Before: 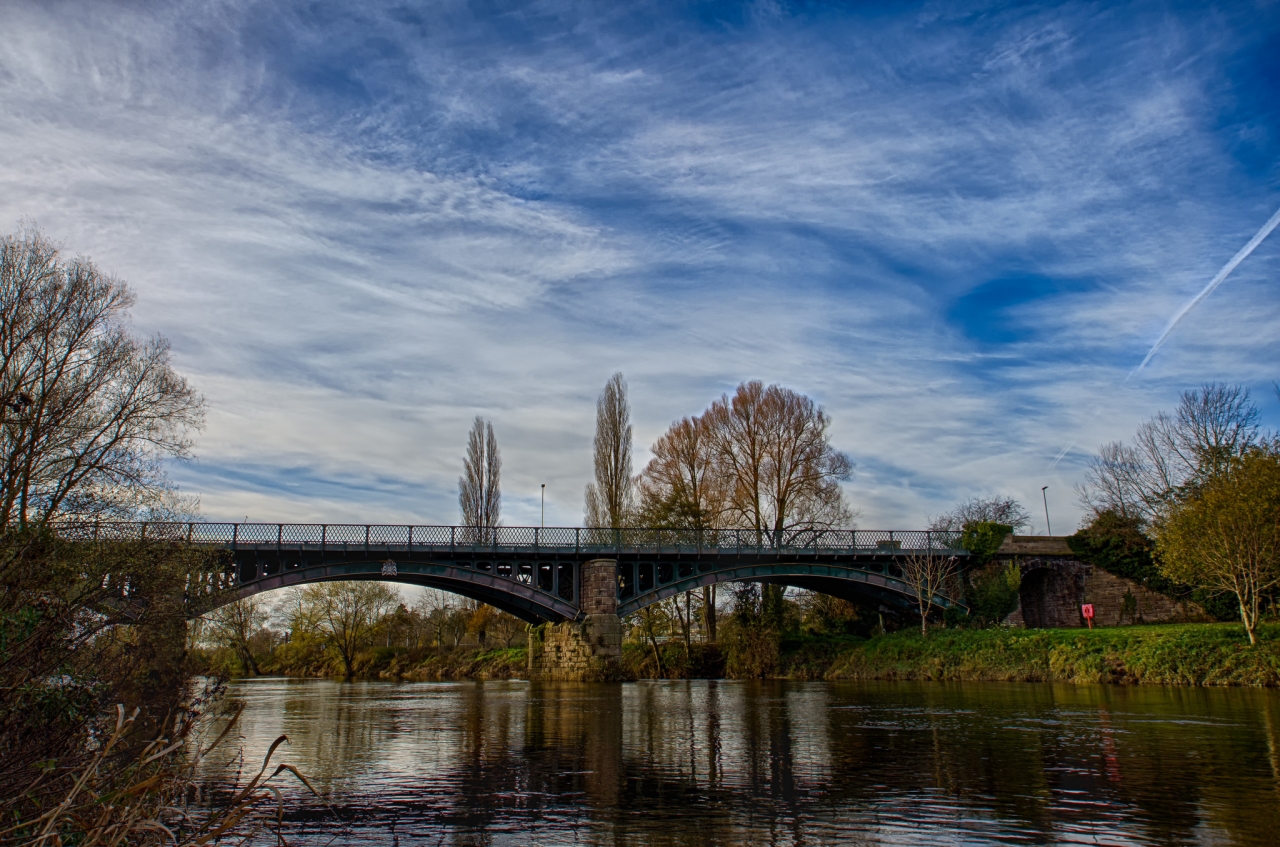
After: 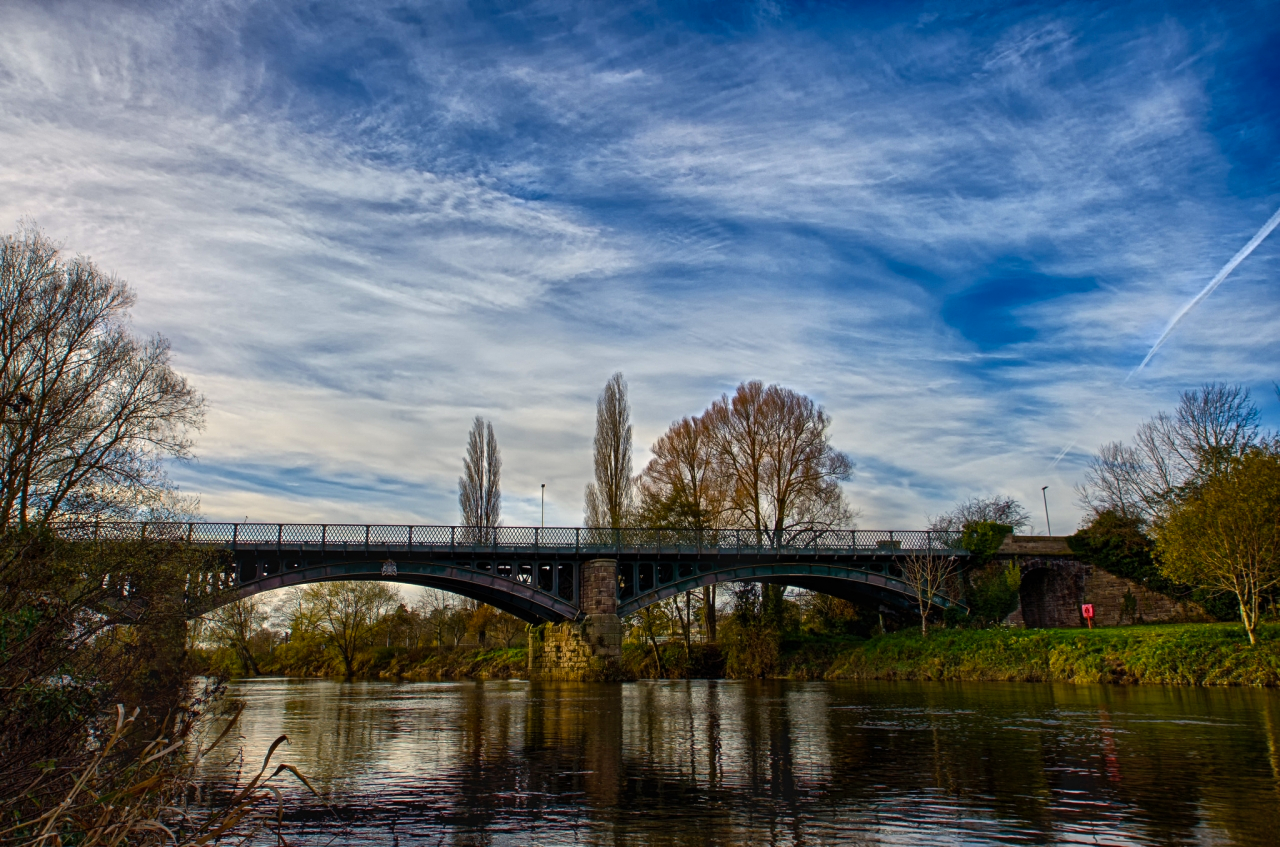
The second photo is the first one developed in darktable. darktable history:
shadows and highlights: radius 128.34, shadows 30.38, highlights -30.81, low approximation 0.01, soften with gaussian
color balance rgb: highlights gain › chroma 2.138%, highlights gain › hue 74.71°, perceptual saturation grading › global saturation 25.1%, perceptual brilliance grading › highlights 10.736%, perceptual brilliance grading › shadows -11.503%
